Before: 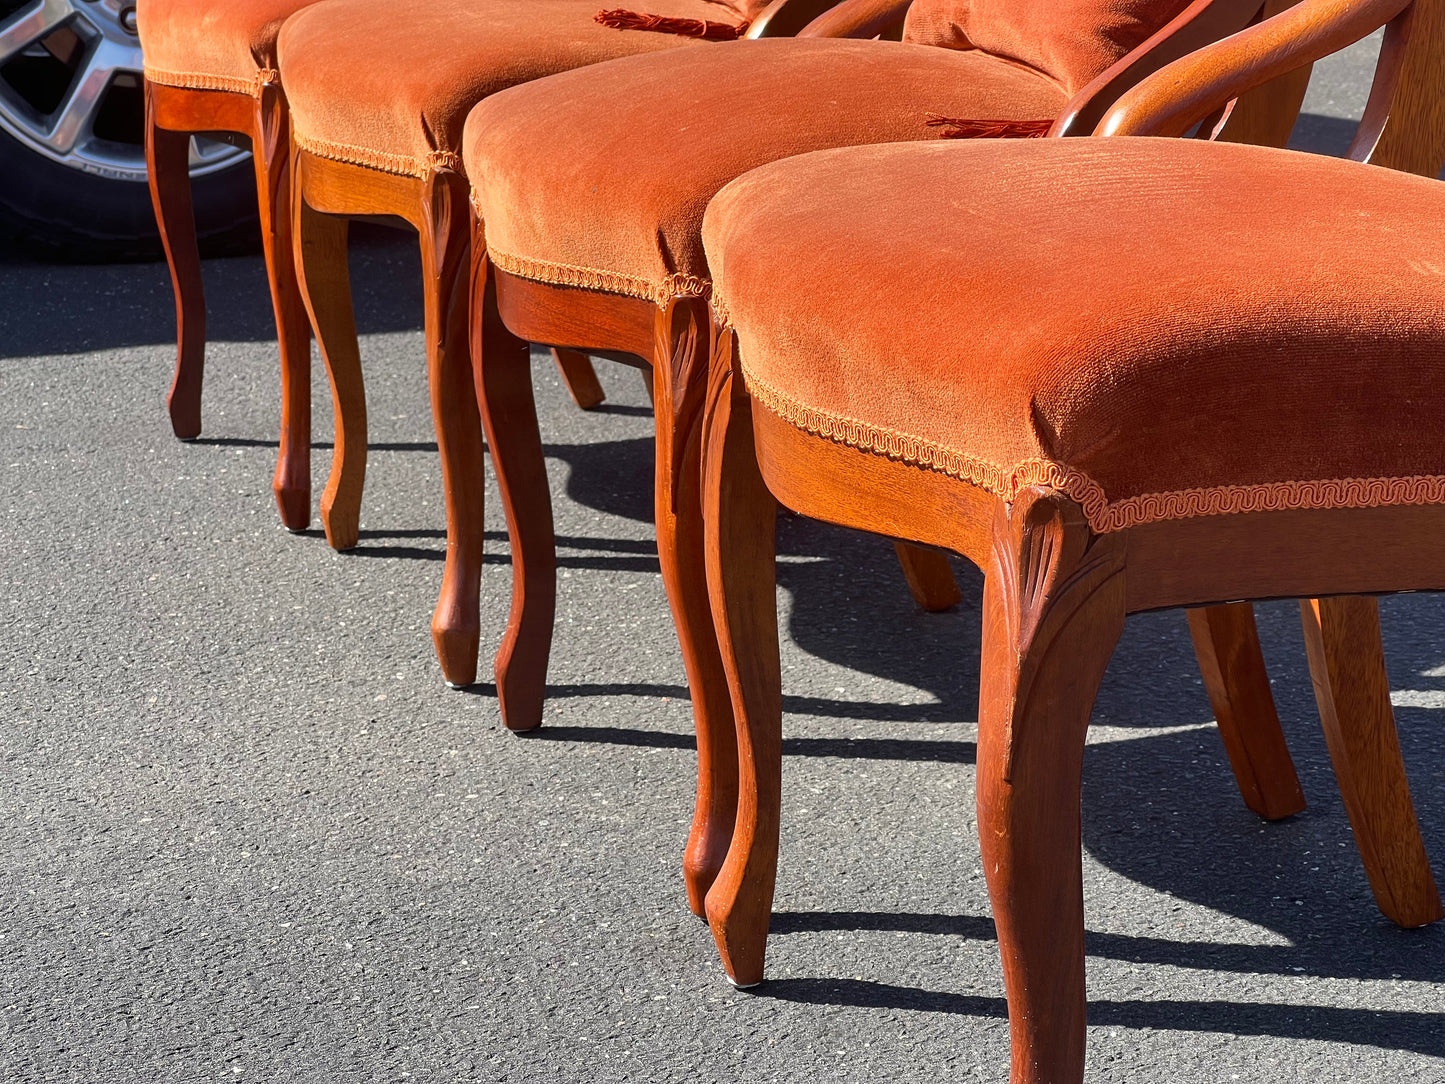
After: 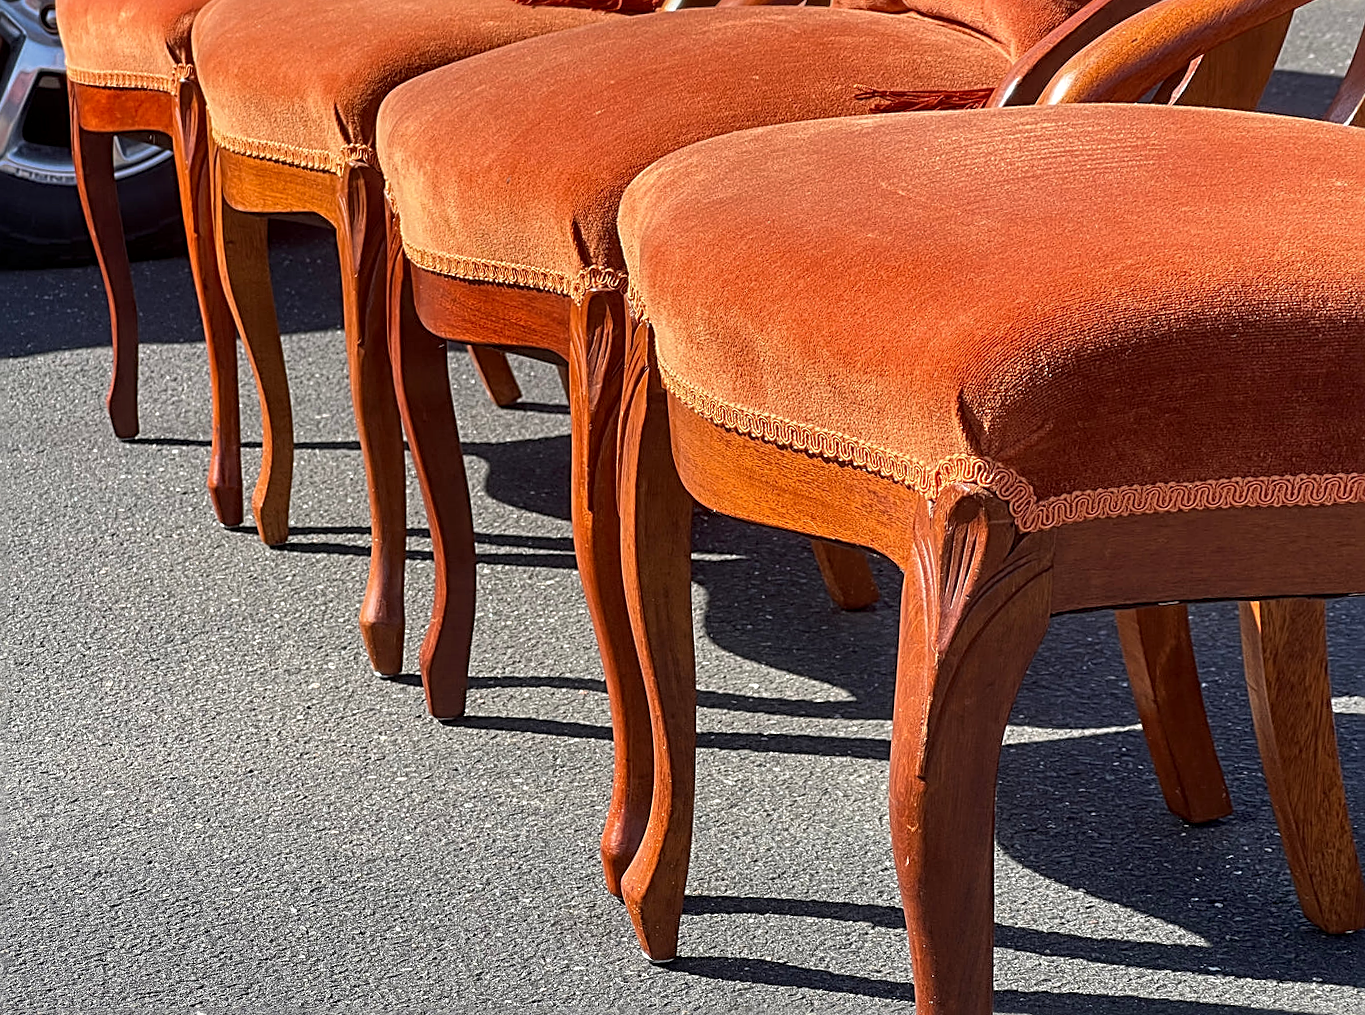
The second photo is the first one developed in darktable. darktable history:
local contrast: on, module defaults
rotate and perspective: rotation 0.062°, lens shift (vertical) 0.115, lens shift (horizontal) -0.133, crop left 0.047, crop right 0.94, crop top 0.061, crop bottom 0.94
sharpen: radius 2.817, amount 0.715
